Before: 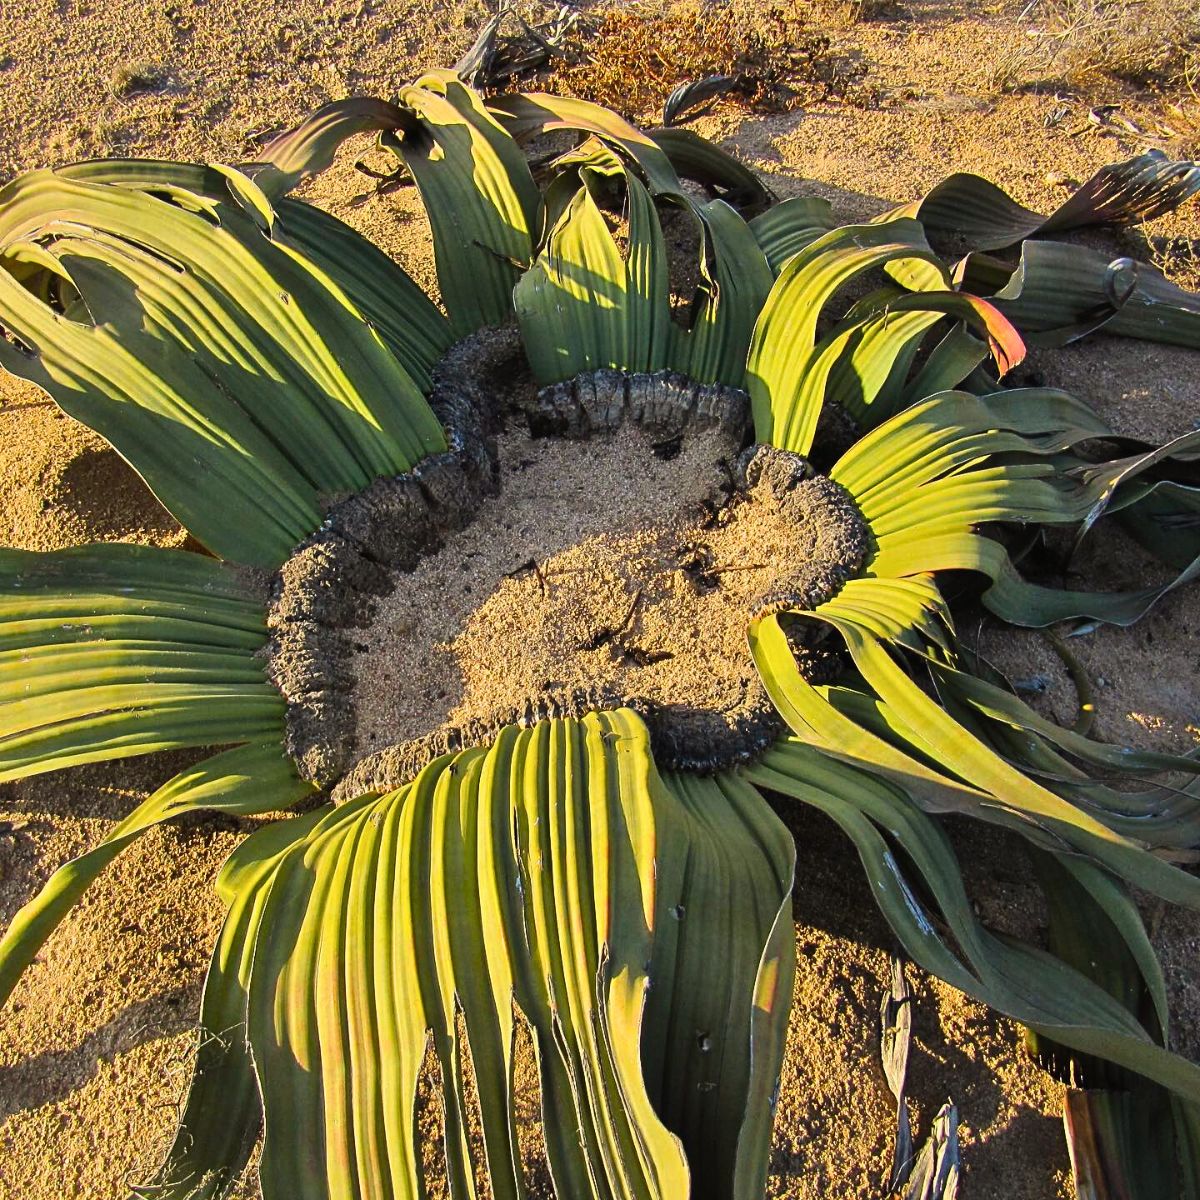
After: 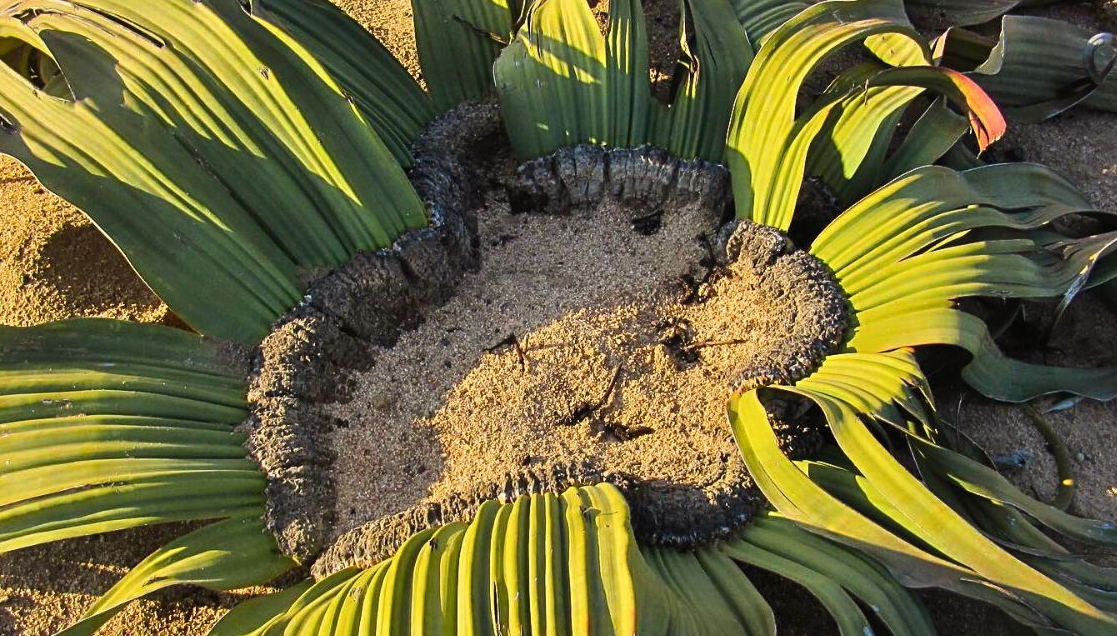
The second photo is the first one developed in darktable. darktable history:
crop: left 1.749%, top 18.815%, right 5.16%, bottom 28.161%
